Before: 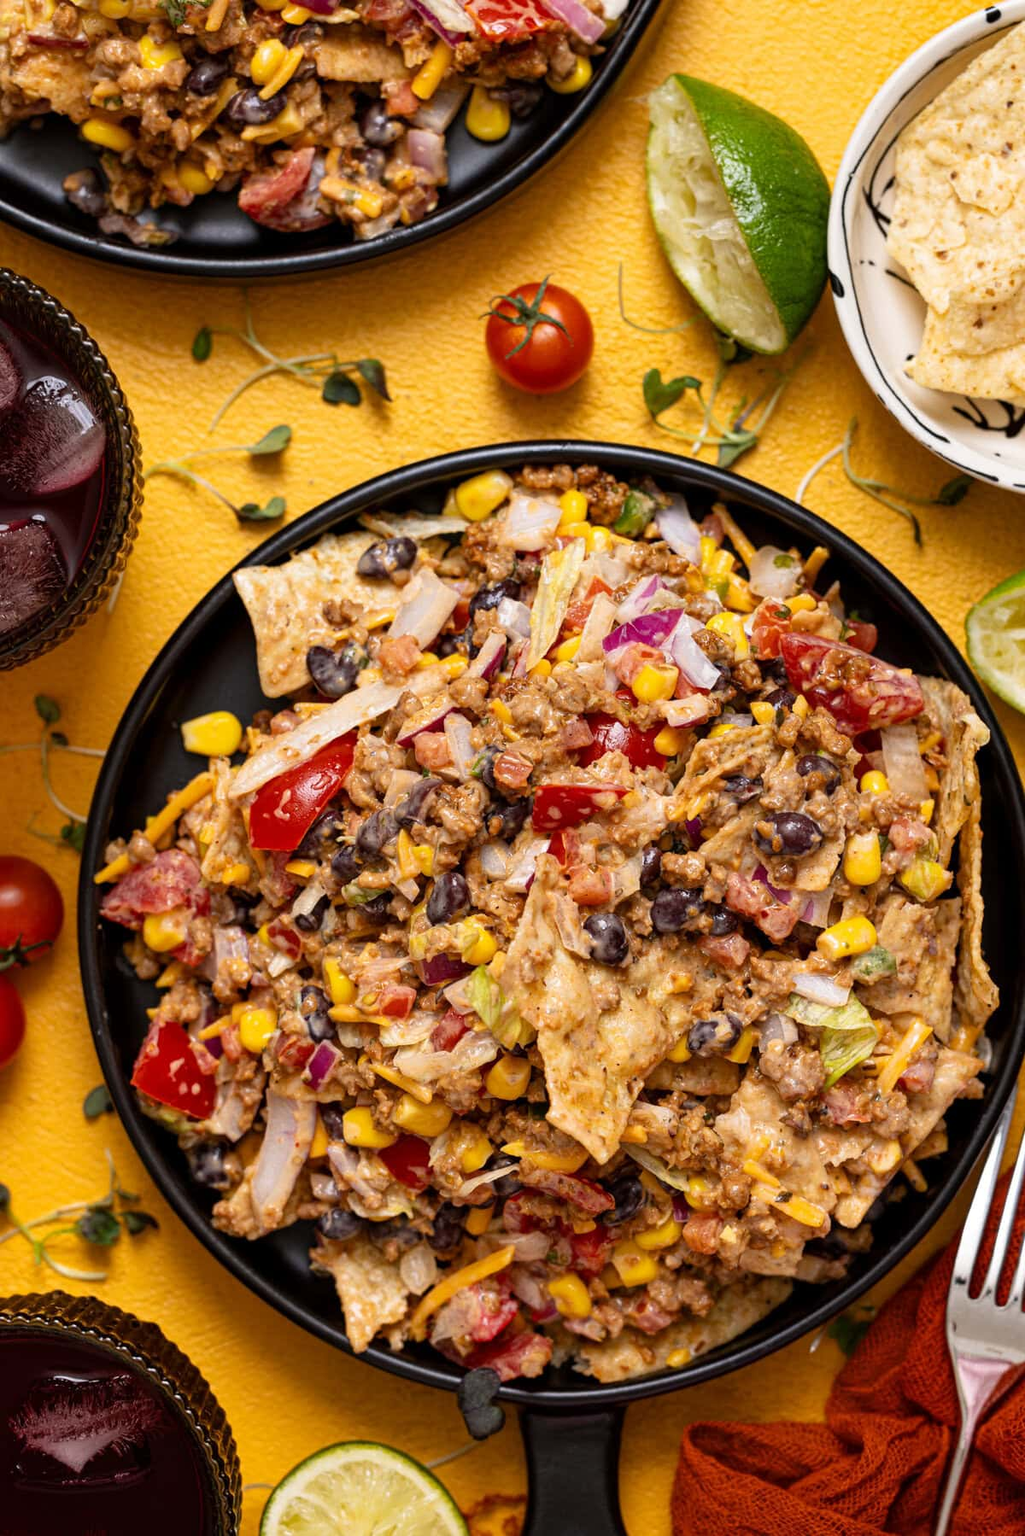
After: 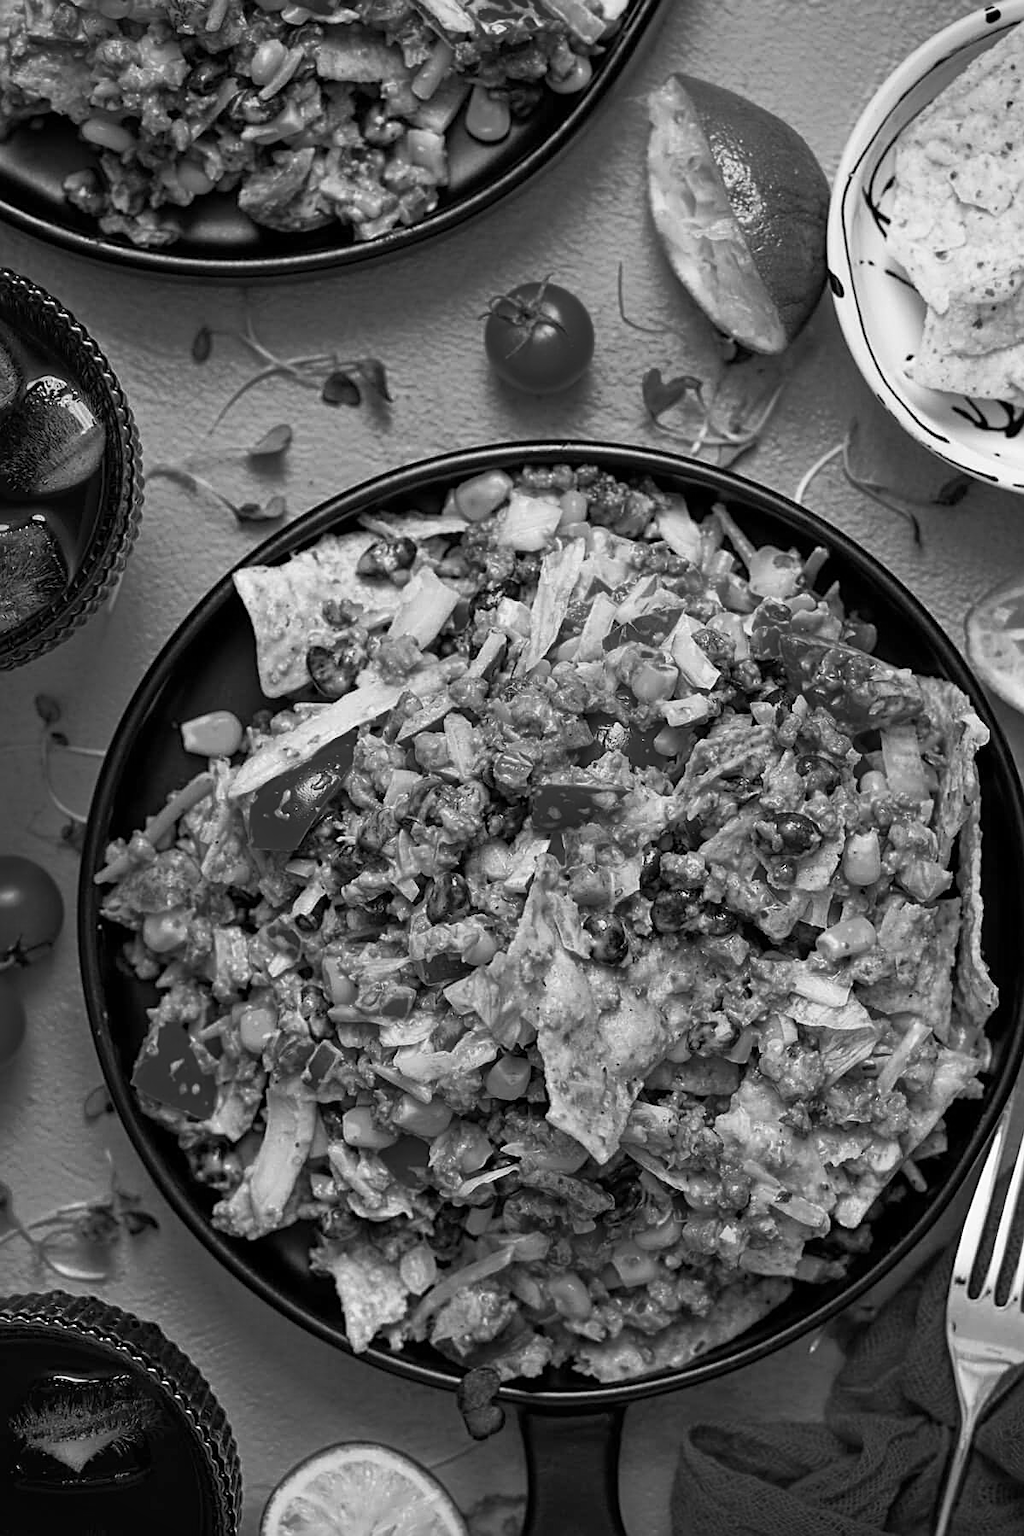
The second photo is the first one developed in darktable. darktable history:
vignetting: fall-off start 91.19%
sharpen: on, module defaults
contrast brightness saturation: contrast 0.1, brightness 0.03, saturation 0.09
monochrome: a 0, b 0, size 0.5, highlights 0.57
